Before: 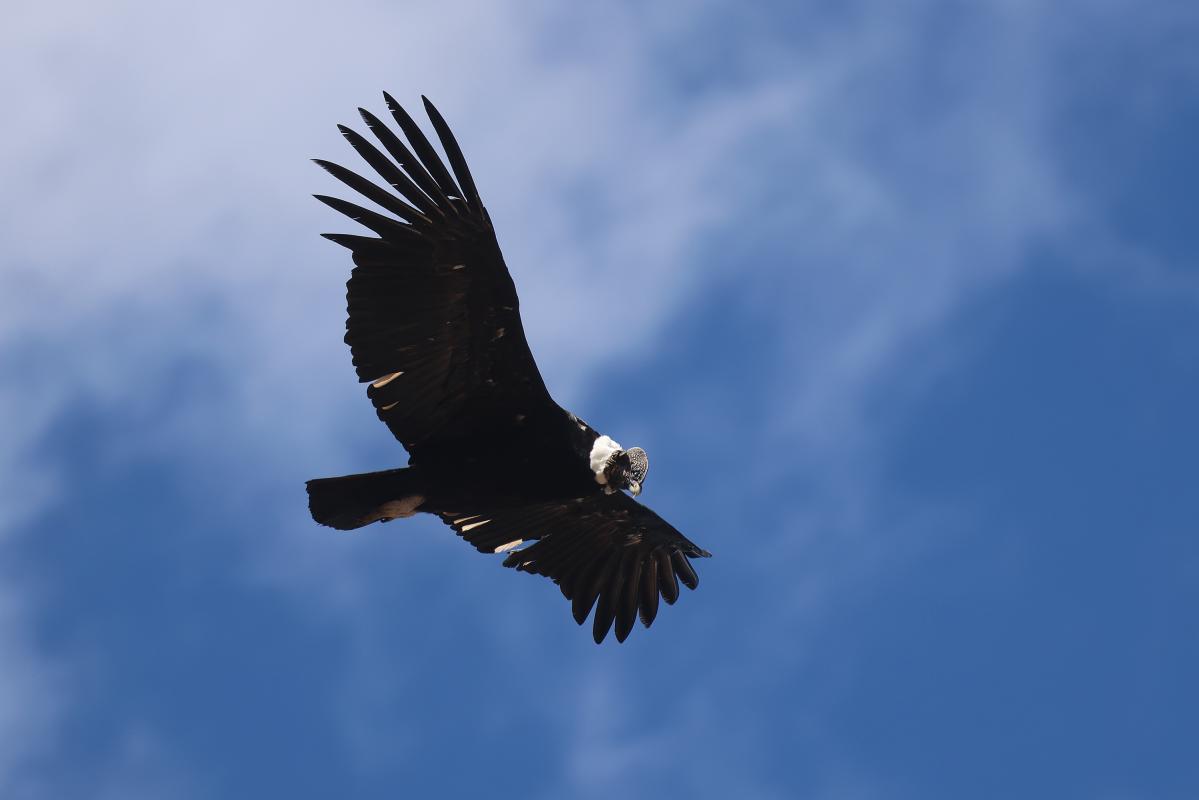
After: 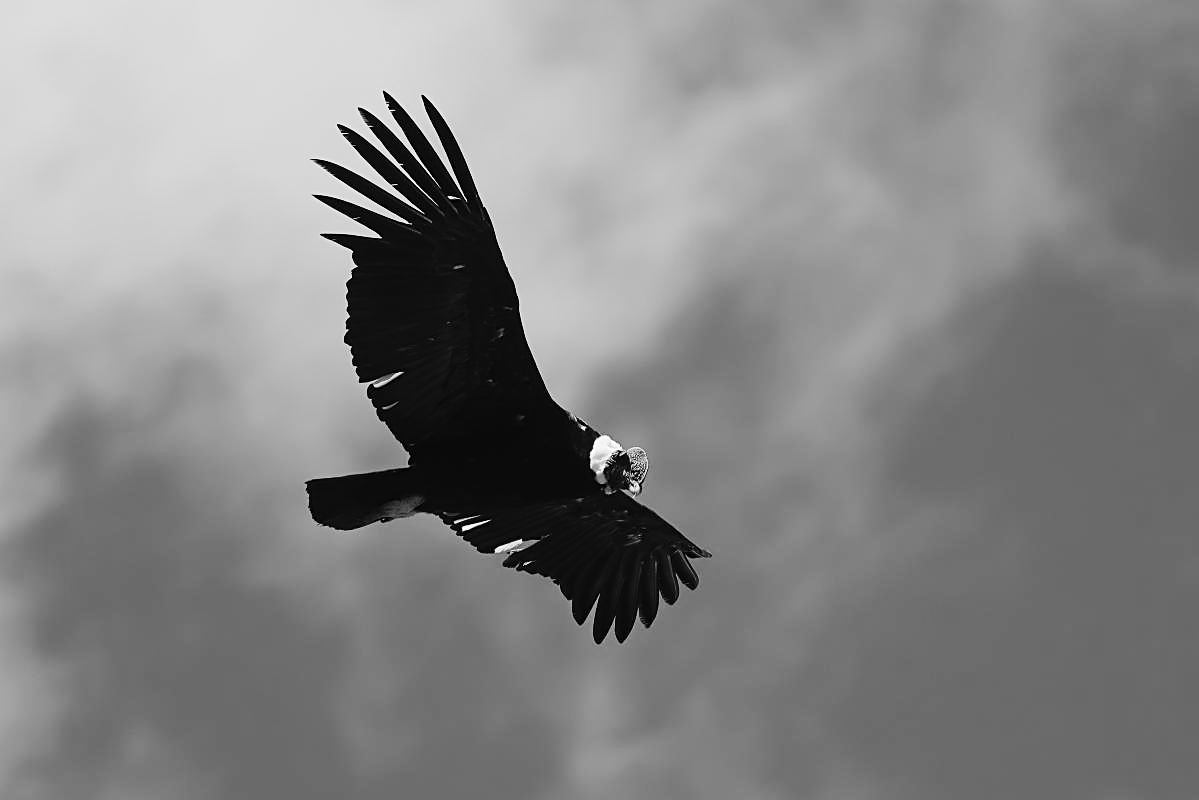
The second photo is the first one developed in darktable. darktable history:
base curve: curves: ch0 [(0, 0) (0.032, 0.025) (0.121, 0.166) (0.206, 0.329) (0.605, 0.79) (1, 1)], preserve colors none
sharpen: on, module defaults
monochrome: a 32, b 64, size 2.3
